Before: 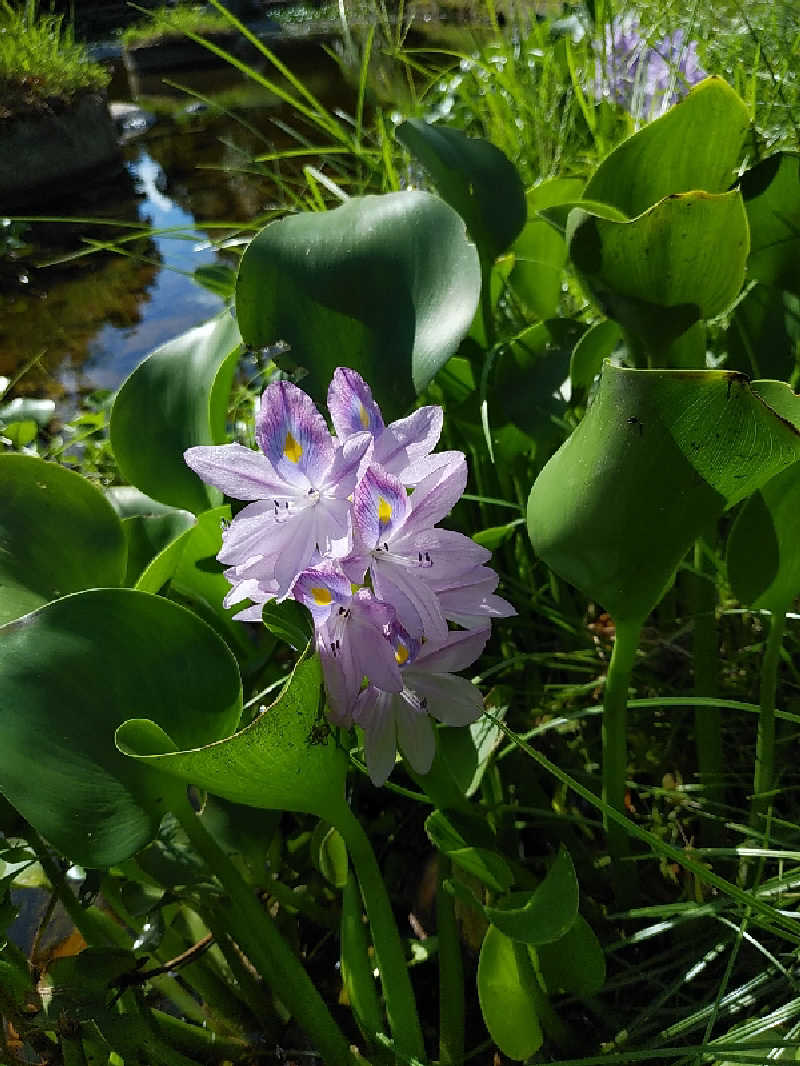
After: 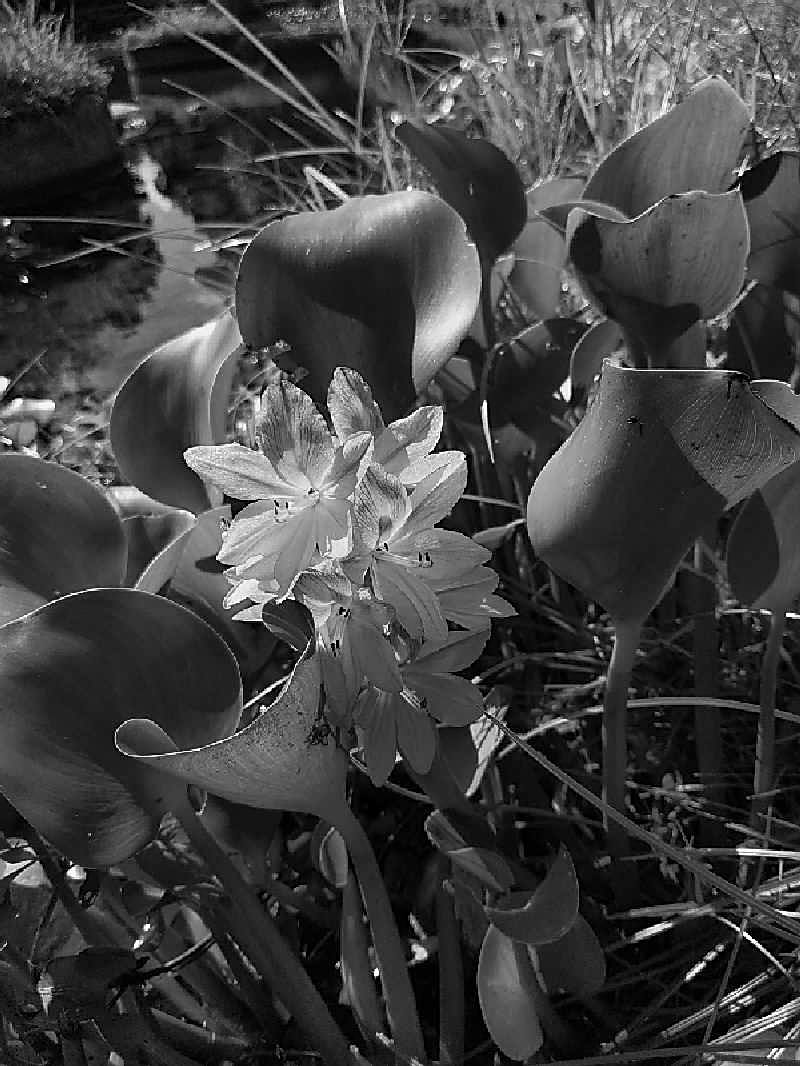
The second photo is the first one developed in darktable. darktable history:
color correction: highlights a* -3.28, highlights b* -6.24, shadows a* 3.1, shadows b* 5.19
monochrome: a -71.75, b 75.82
sharpen: on, module defaults
